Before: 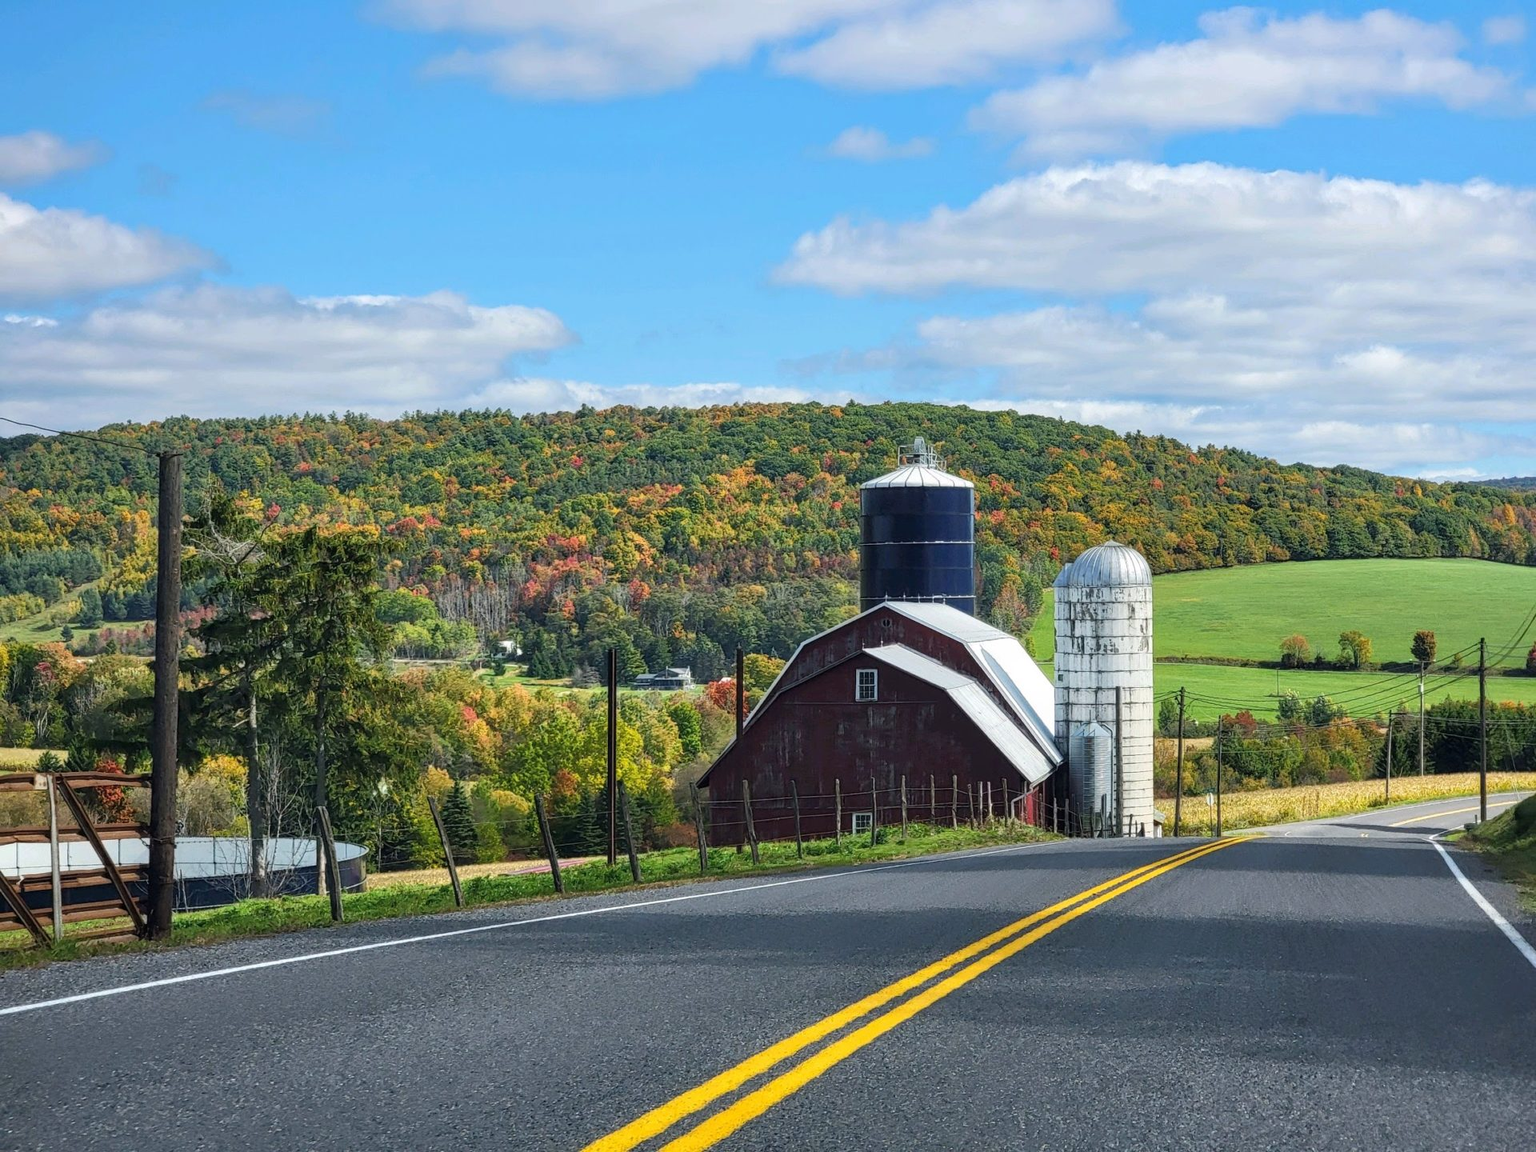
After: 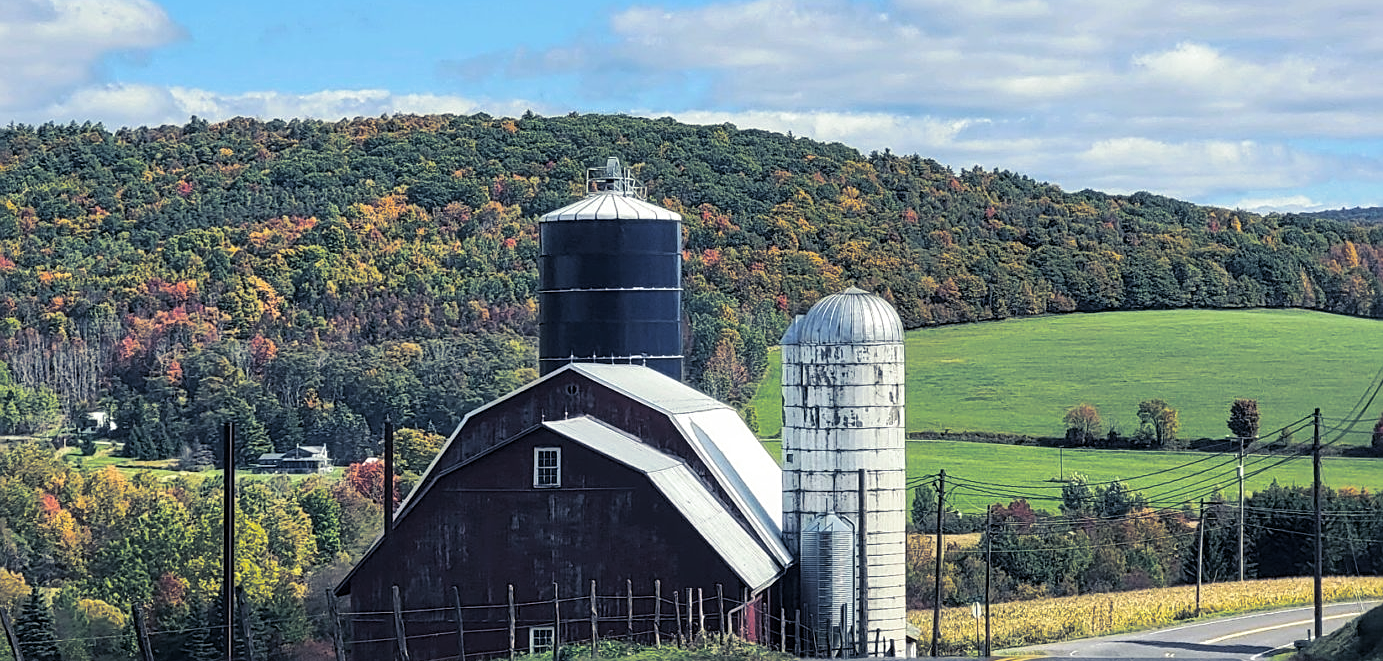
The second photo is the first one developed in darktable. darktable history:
sharpen: on, module defaults
crop and rotate: left 27.938%, top 27.046%, bottom 27.046%
split-toning: shadows › hue 230.4°
